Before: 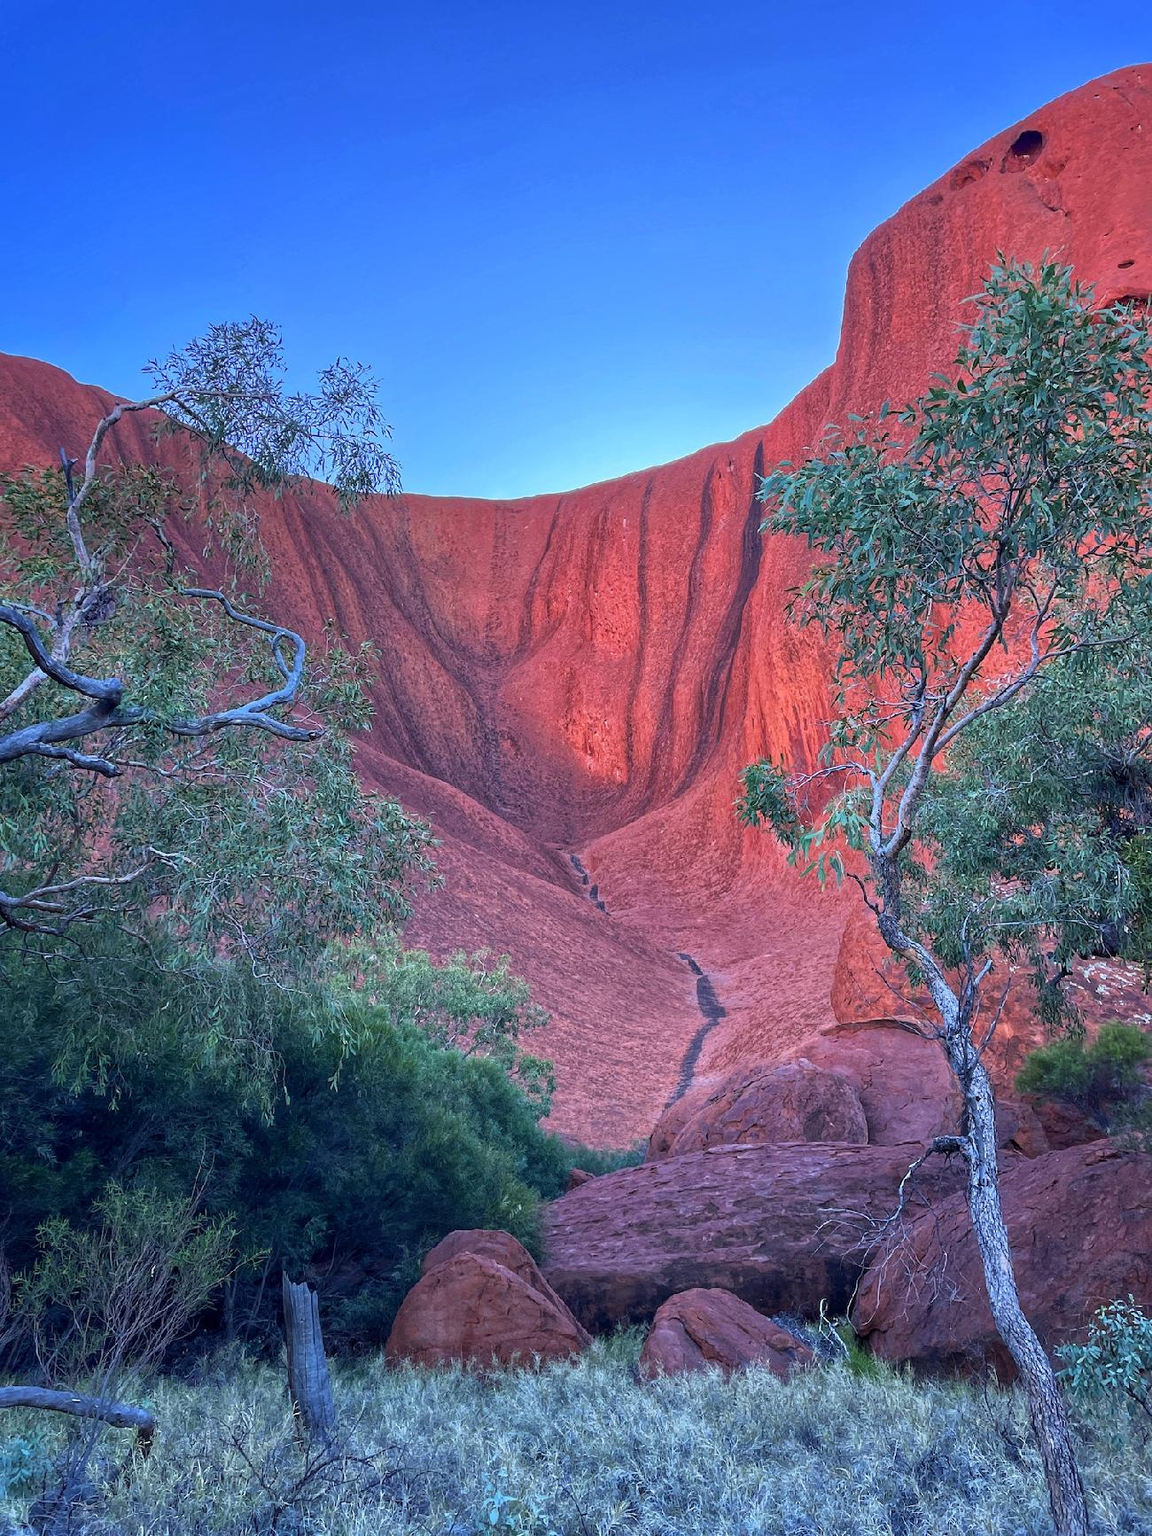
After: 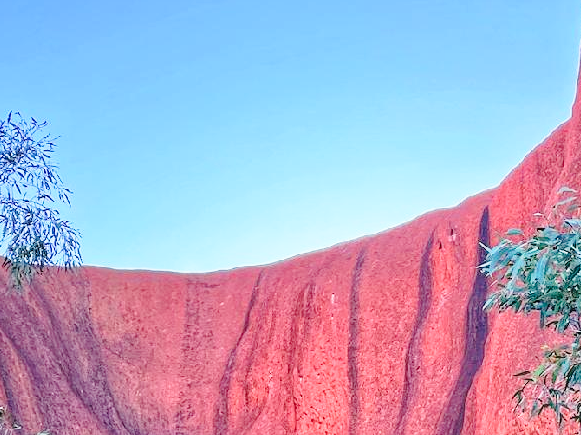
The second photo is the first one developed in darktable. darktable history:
crop: left 28.64%, top 16.832%, right 26.637%, bottom 58.055%
base curve: curves: ch0 [(0, 0) (0.028, 0.03) (0.121, 0.232) (0.46, 0.748) (0.859, 0.968) (1, 1)], preserve colors none
